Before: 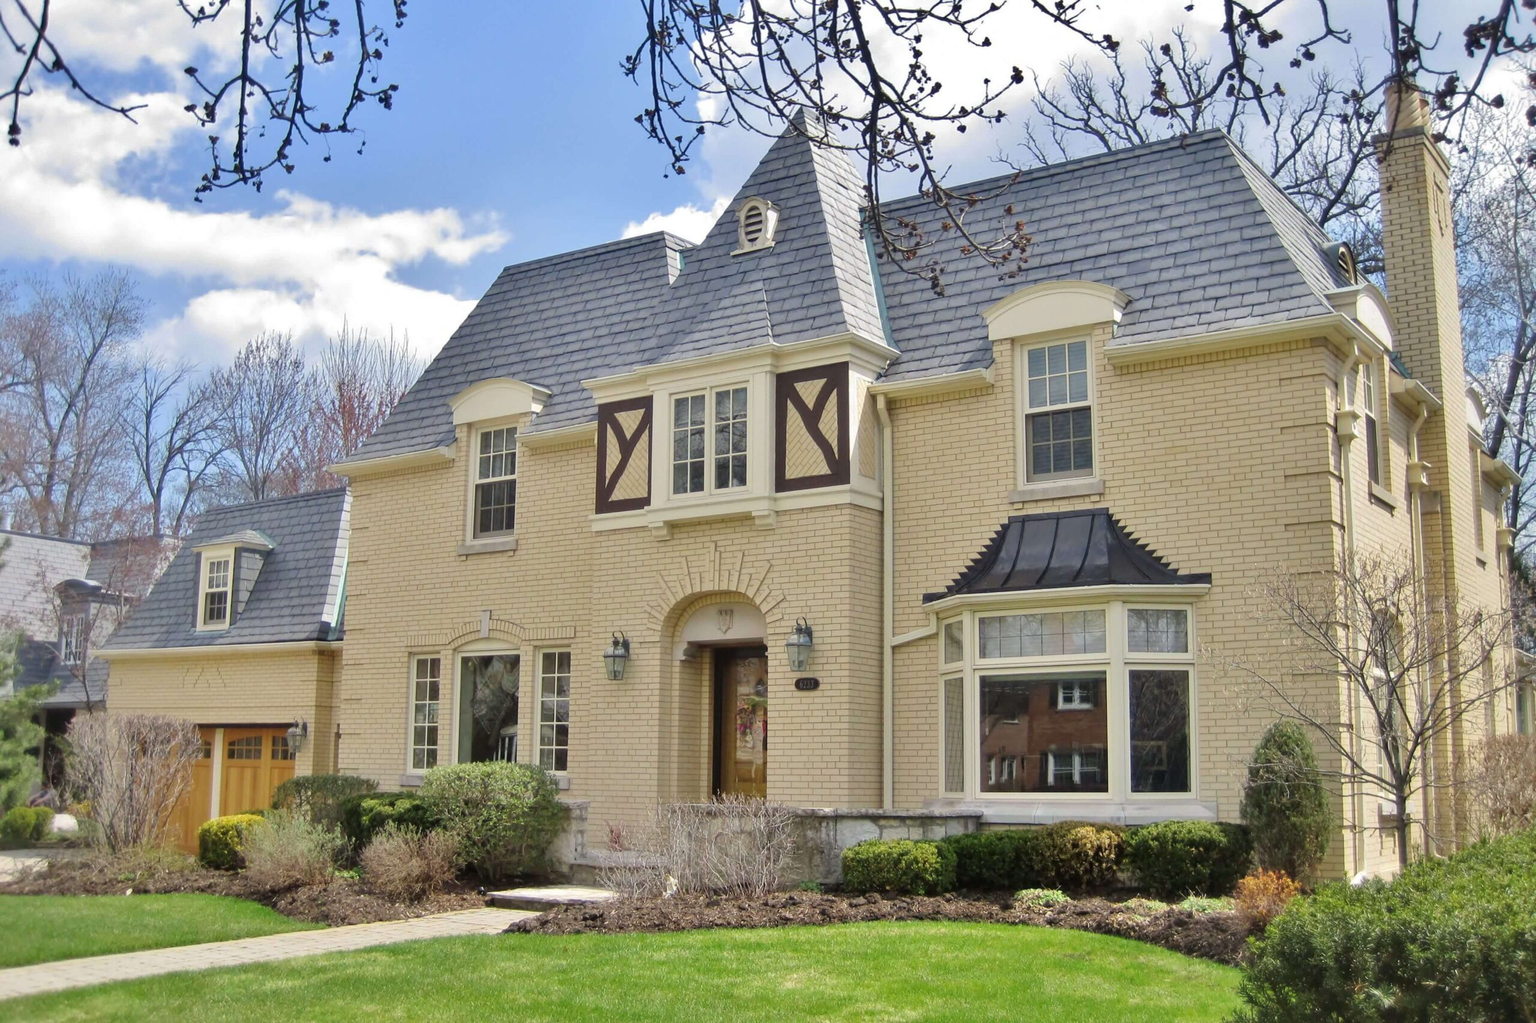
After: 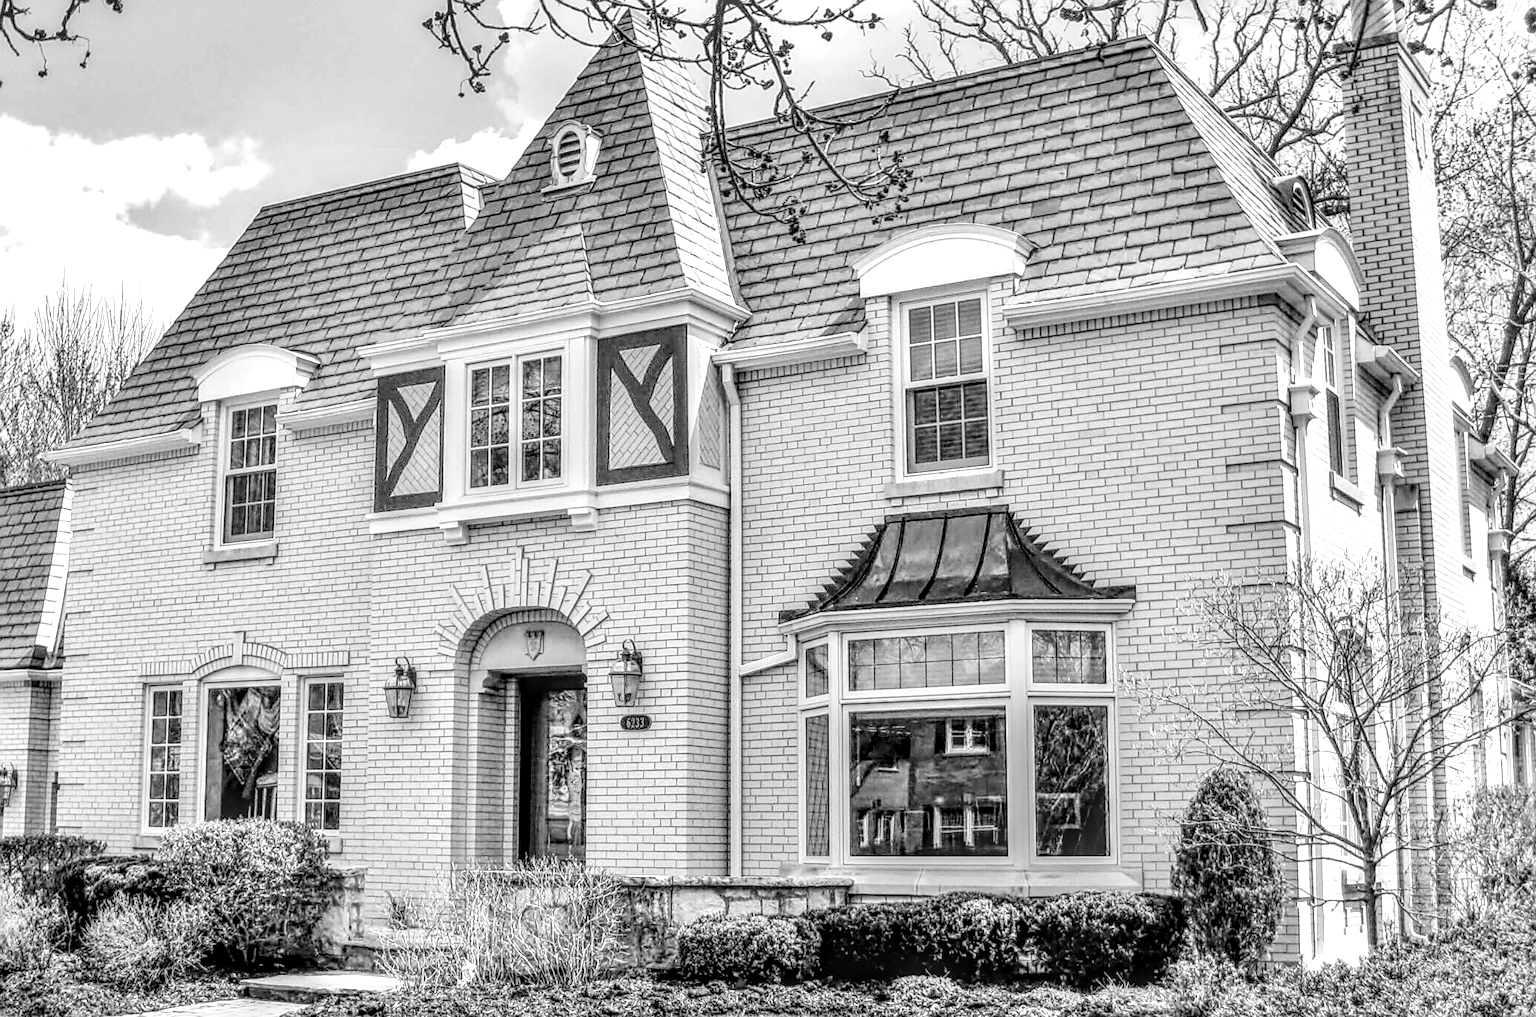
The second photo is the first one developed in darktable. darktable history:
tone curve: curves: ch0 [(0, 0) (0.004, 0.001) (0.133, 0.112) (0.325, 0.362) (0.832, 0.893) (1, 1)], preserve colors none
crop: left 19.093%, top 9.736%, right 0%, bottom 9.79%
sharpen: on, module defaults
filmic rgb: black relative exposure -5.06 EV, white relative exposure 3.5 EV, hardness 3.18, contrast 1.191, highlights saturation mix -49.7%, preserve chrominance no, color science v4 (2020), type of noise poissonian
exposure: exposure 0.638 EV, compensate highlight preservation false
local contrast: highlights 4%, shadows 7%, detail 298%, midtone range 0.3
